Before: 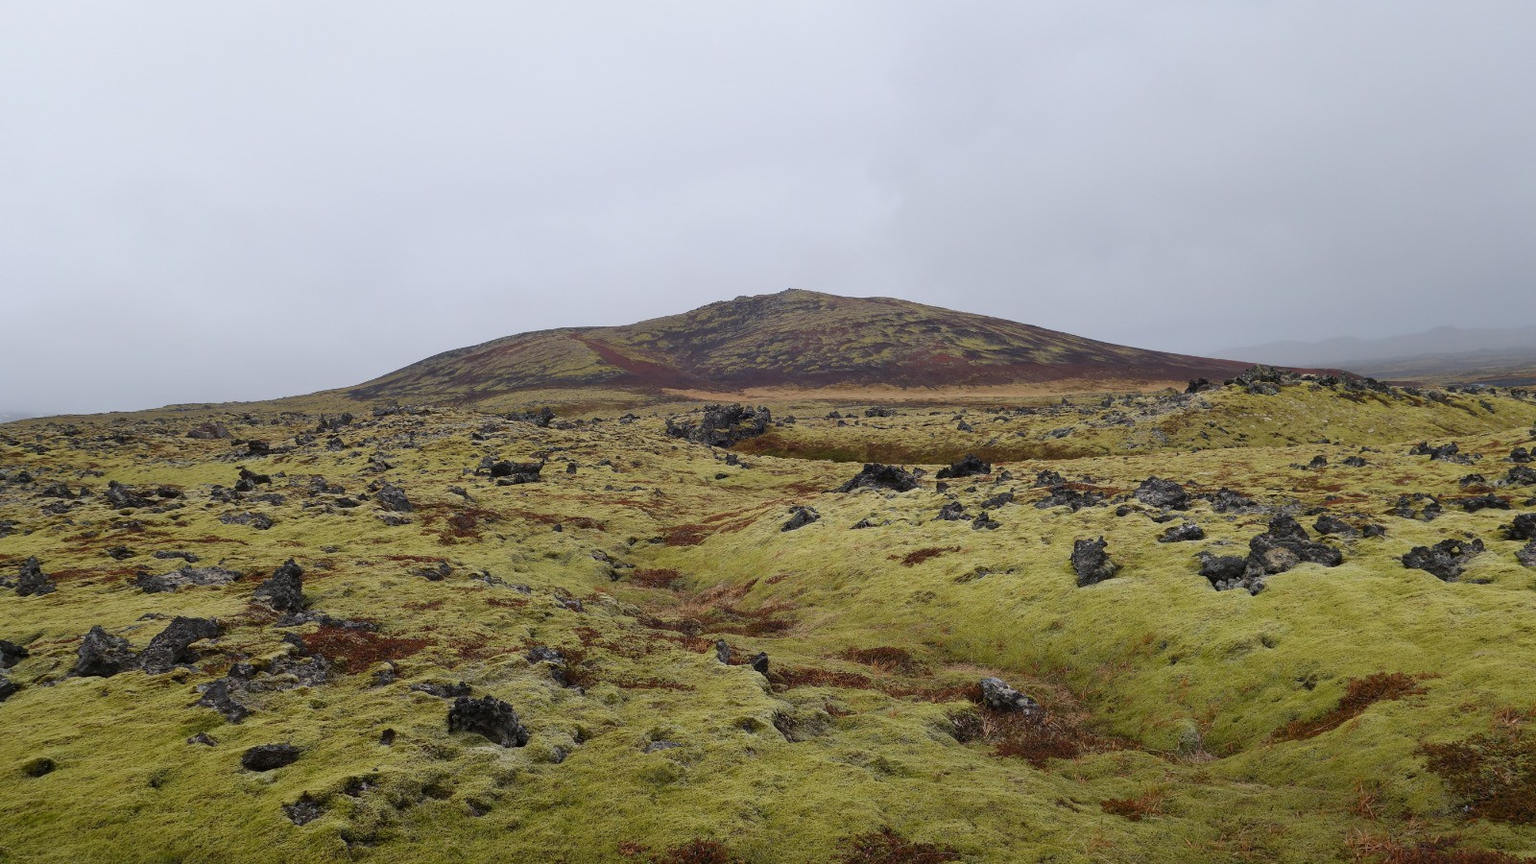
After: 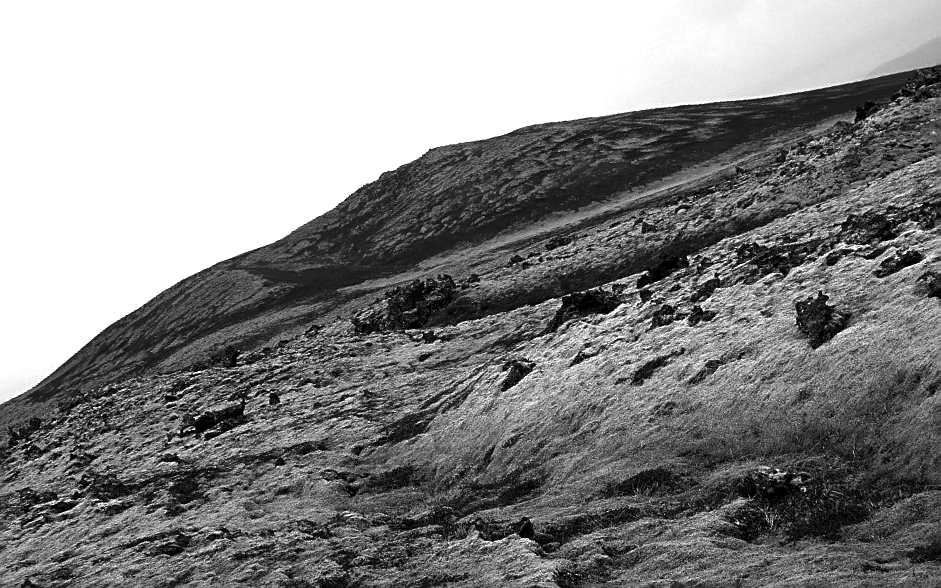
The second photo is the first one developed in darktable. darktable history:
exposure: black level correction 0, exposure 1 EV, compensate exposure bias true, compensate highlight preservation false
local contrast: highlights 105%, shadows 99%, detail 120%, midtone range 0.2
sharpen: on, module defaults
crop and rotate: angle 18.42°, left 7.001%, right 4.067%, bottom 1.163%
contrast brightness saturation: contrast -0.039, brightness -0.603, saturation -0.994
